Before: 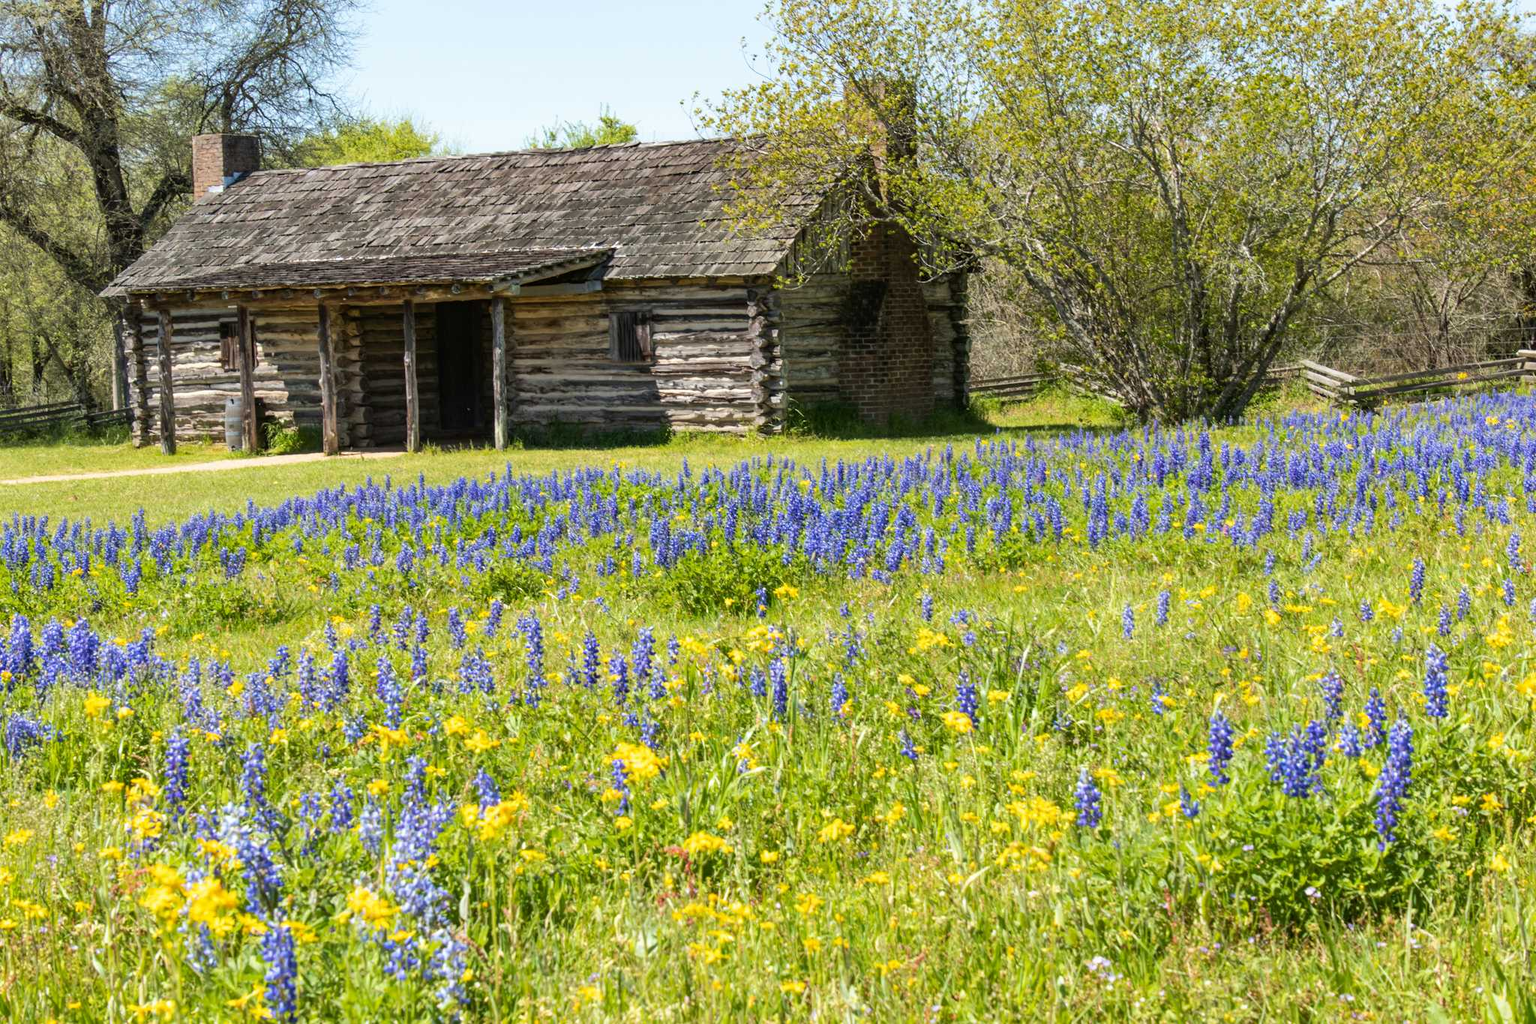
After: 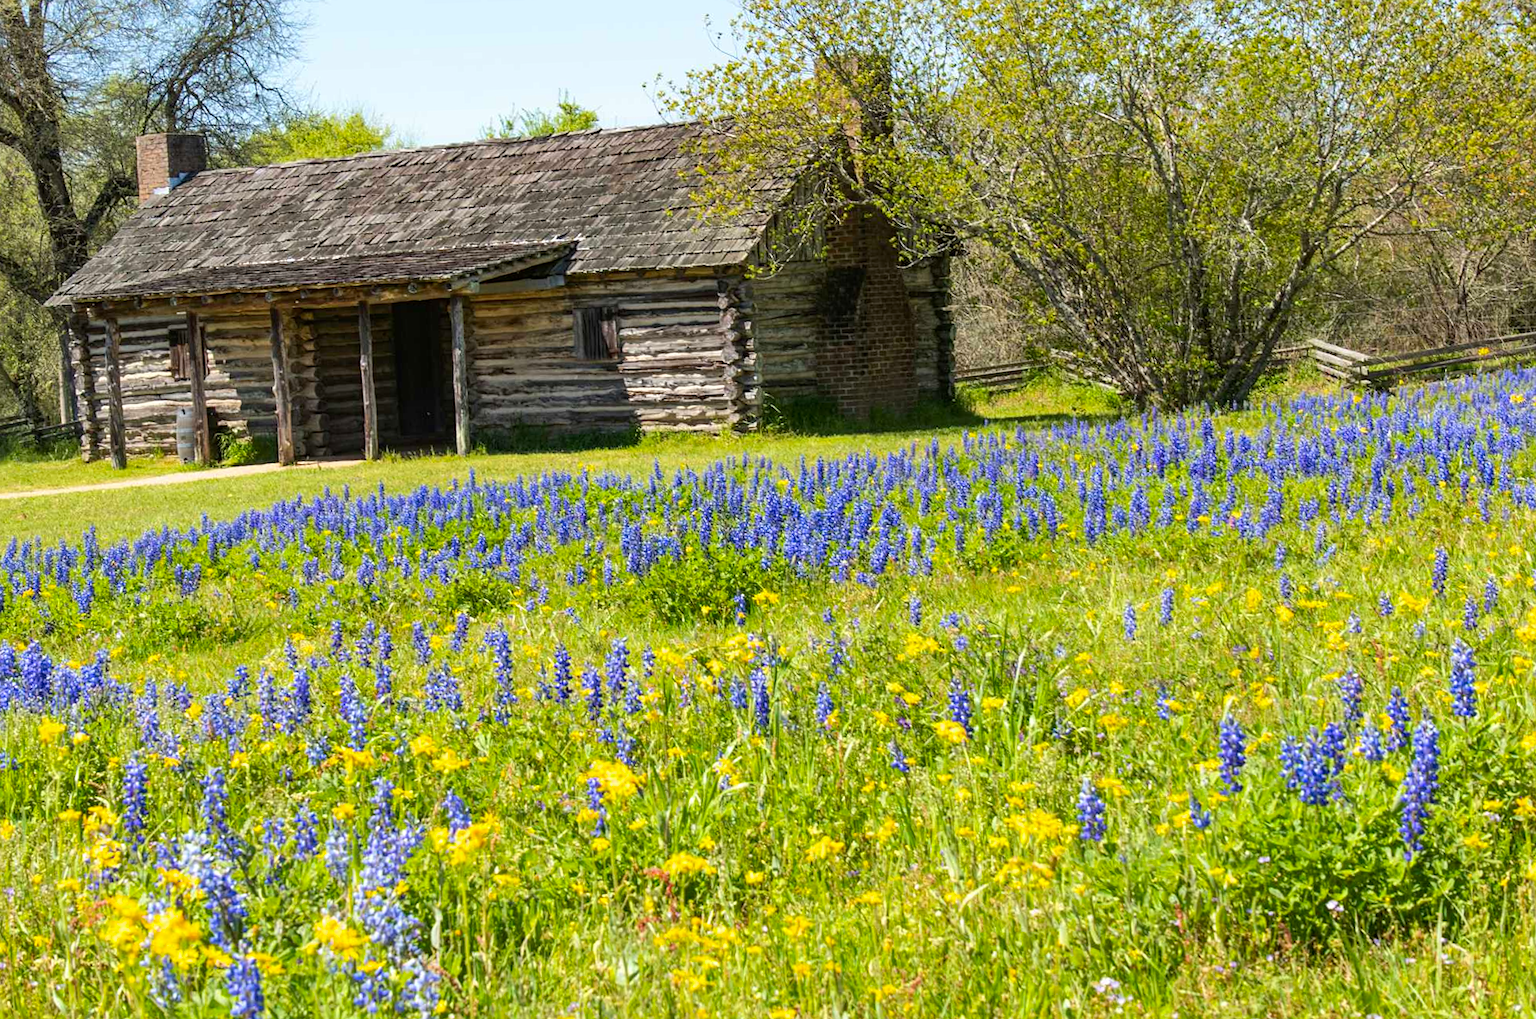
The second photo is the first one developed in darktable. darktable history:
contrast brightness saturation: saturation 0.18
rotate and perspective: rotation -1.32°, lens shift (horizontal) -0.031, crop left 0.015, crop right 0.985, crop top 0.047, crop bottom 0.982
sharpen: amount 0.2
crop and rotate: left 2.536%, right 1.107%, bottom 2.246%
